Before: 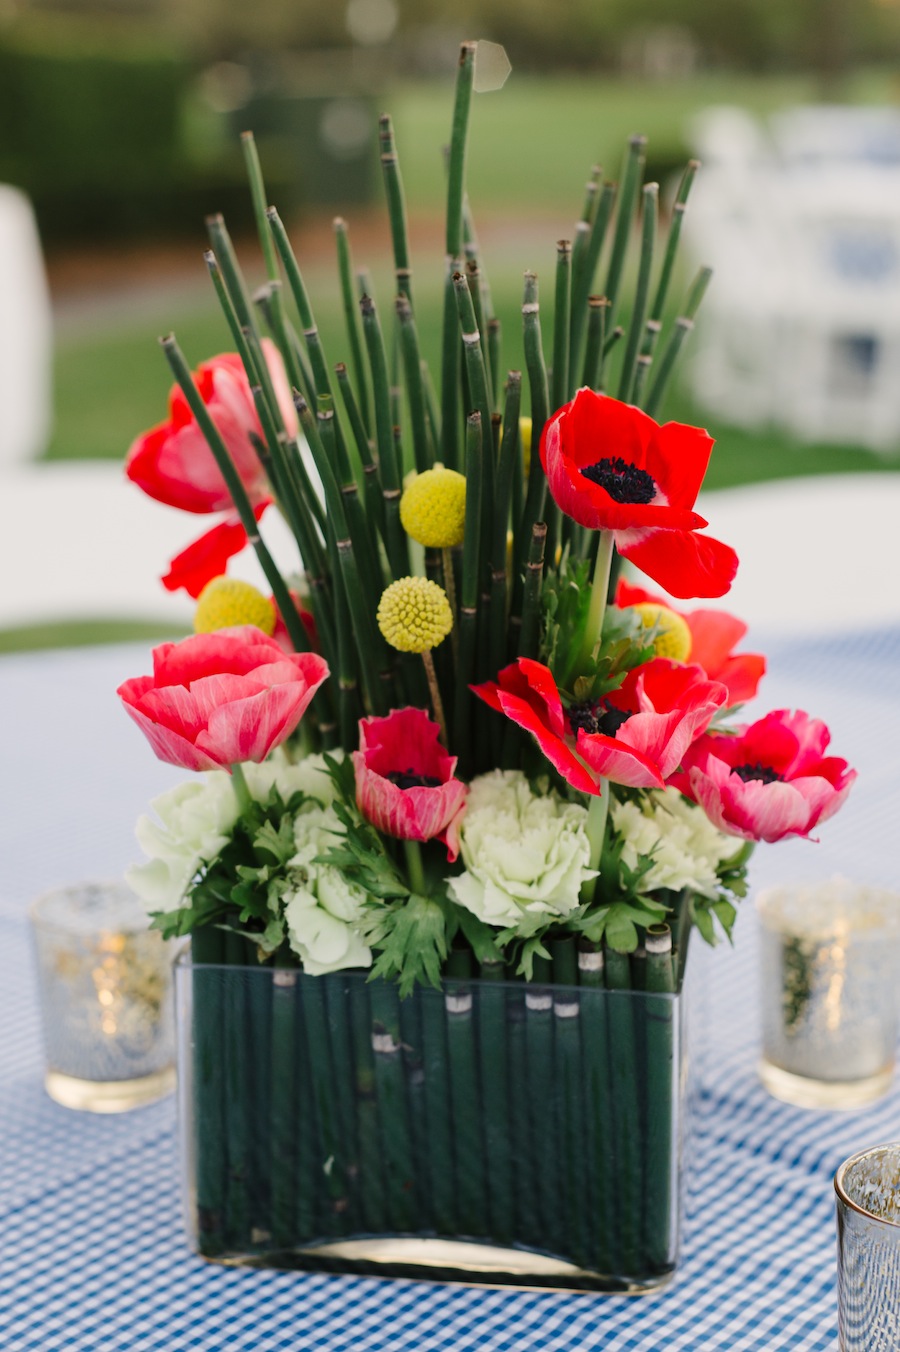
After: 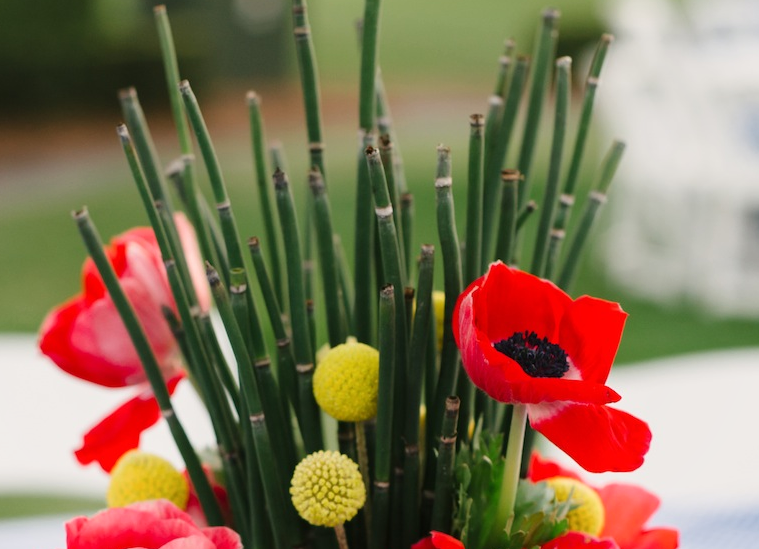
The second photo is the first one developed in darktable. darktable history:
crop and rotate: left 9.681%, top 9.393%, right 5.924%, bottom 49.961%
tone equalizer: on, module defaults
shadows and highlights: shadows -1.8, highlights 39.26, shadows color adjustment 97.98%, highlights color adjustment 57.74%
